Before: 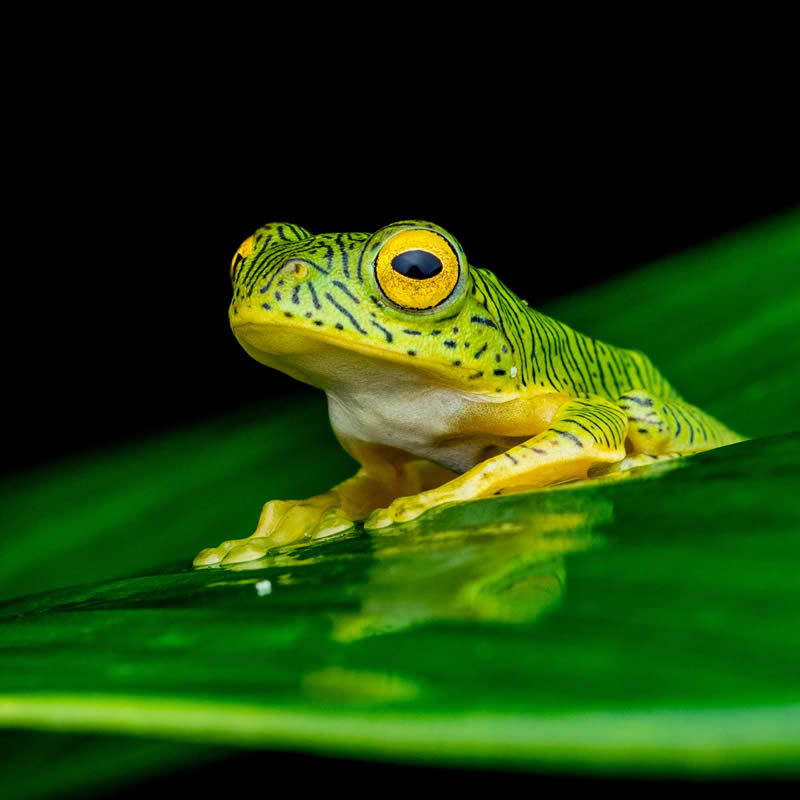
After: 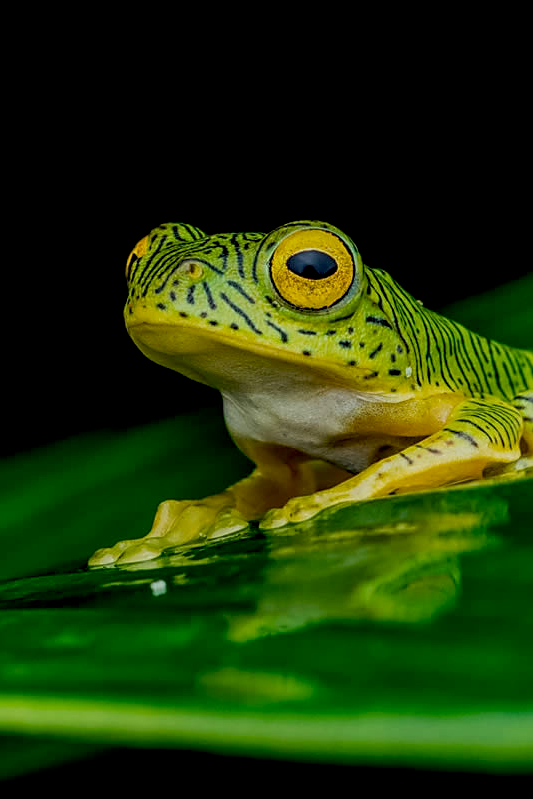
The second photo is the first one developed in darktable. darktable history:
sharpen: radius 1.897, amount 0.409, threshold 1.249
crop and rotate: left 13.345%, right 19.978%
vignetting: fall-off start 116.01%, fall-off radius 59.45%
local contrast: on, module defaults
exposure: black level correction 0.009, exposure -0.664 EV, compensate highlight preservation false
